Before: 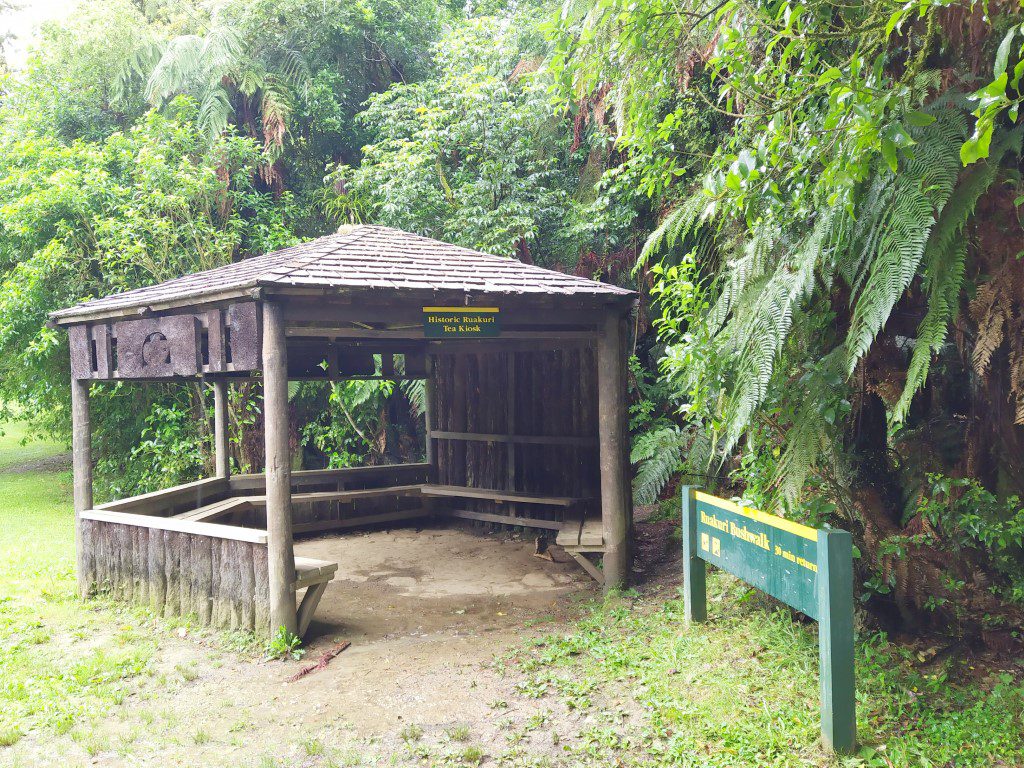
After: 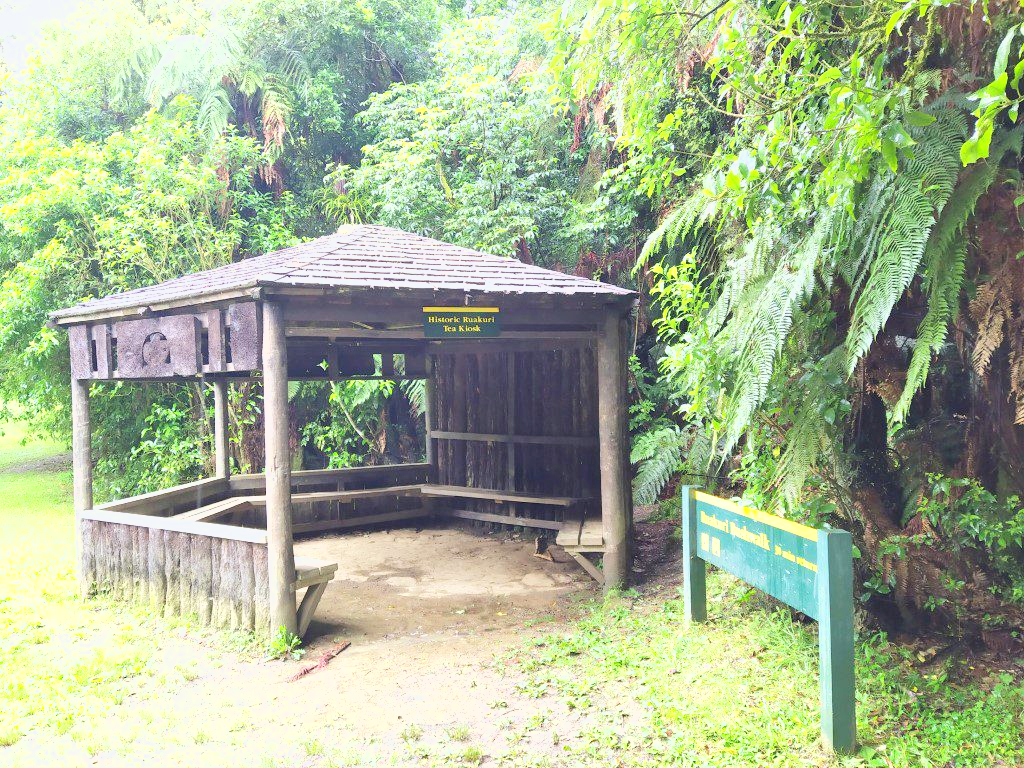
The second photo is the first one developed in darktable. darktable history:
tone curve: curves: ch0 [(0, 0) (0.55, 0.716) (0.841, 0.969)]
white balance: red 0.988, blue 1.017
